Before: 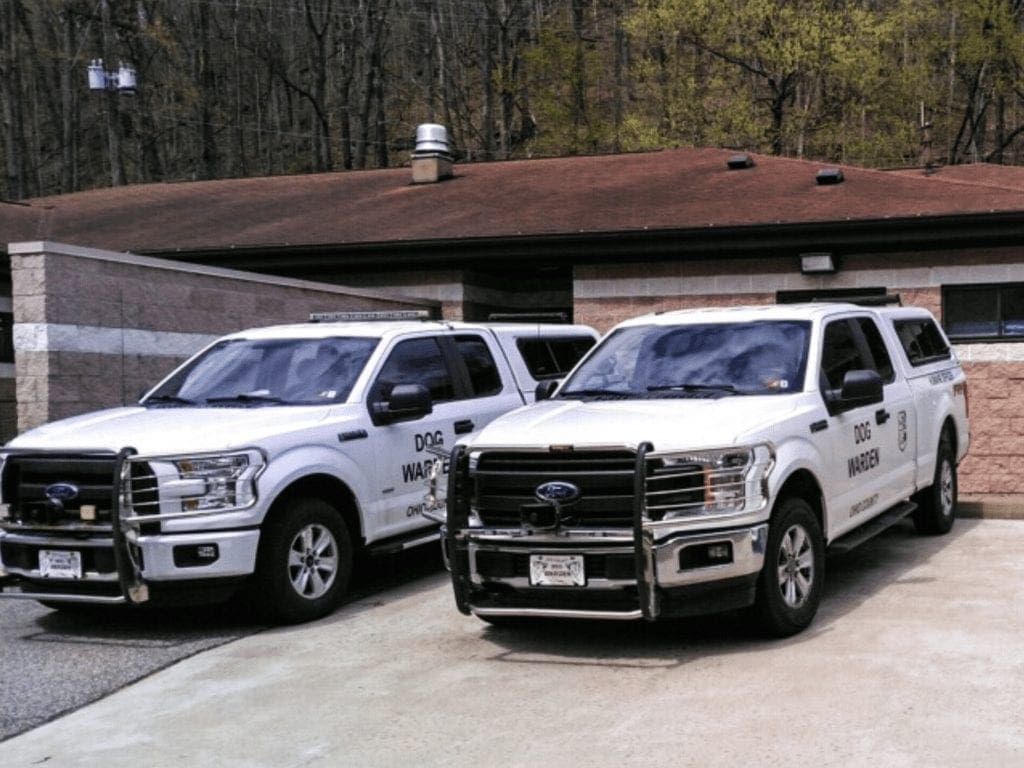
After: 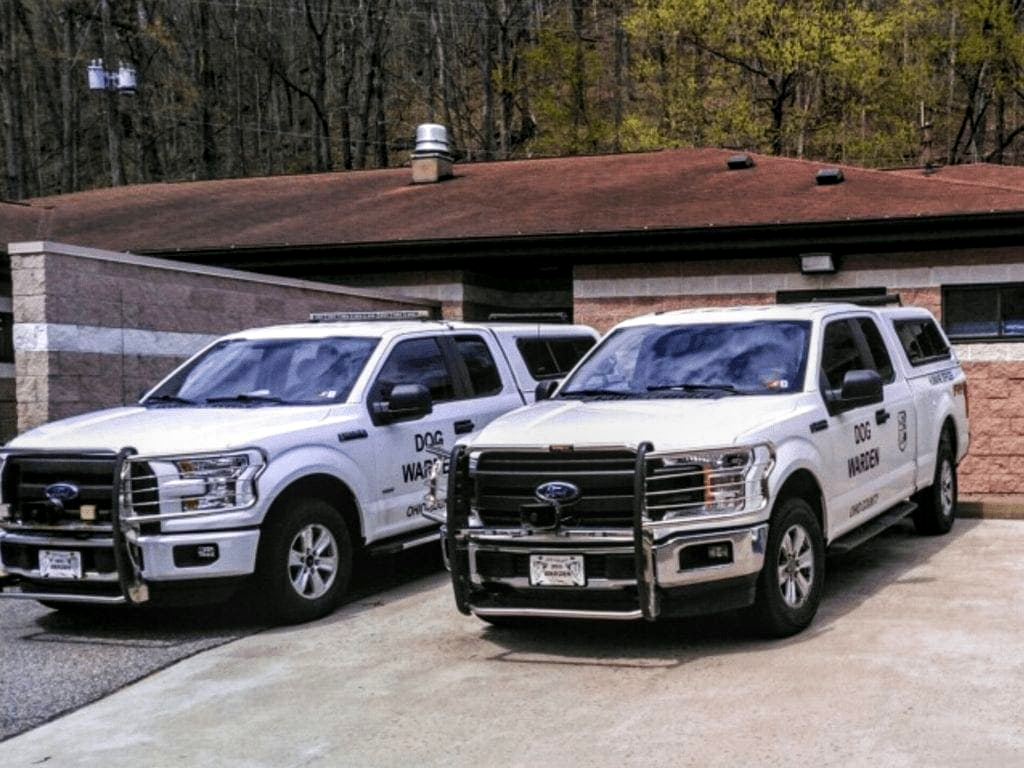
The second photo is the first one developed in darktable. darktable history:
local contrast: detail 130%
color balance rgb: linear chroma grading › global chroma 9.786%, perceptual saturation grading › global saturation 19.653%
exposure: exposure -0.046 EV, compensate highlight preservation false
